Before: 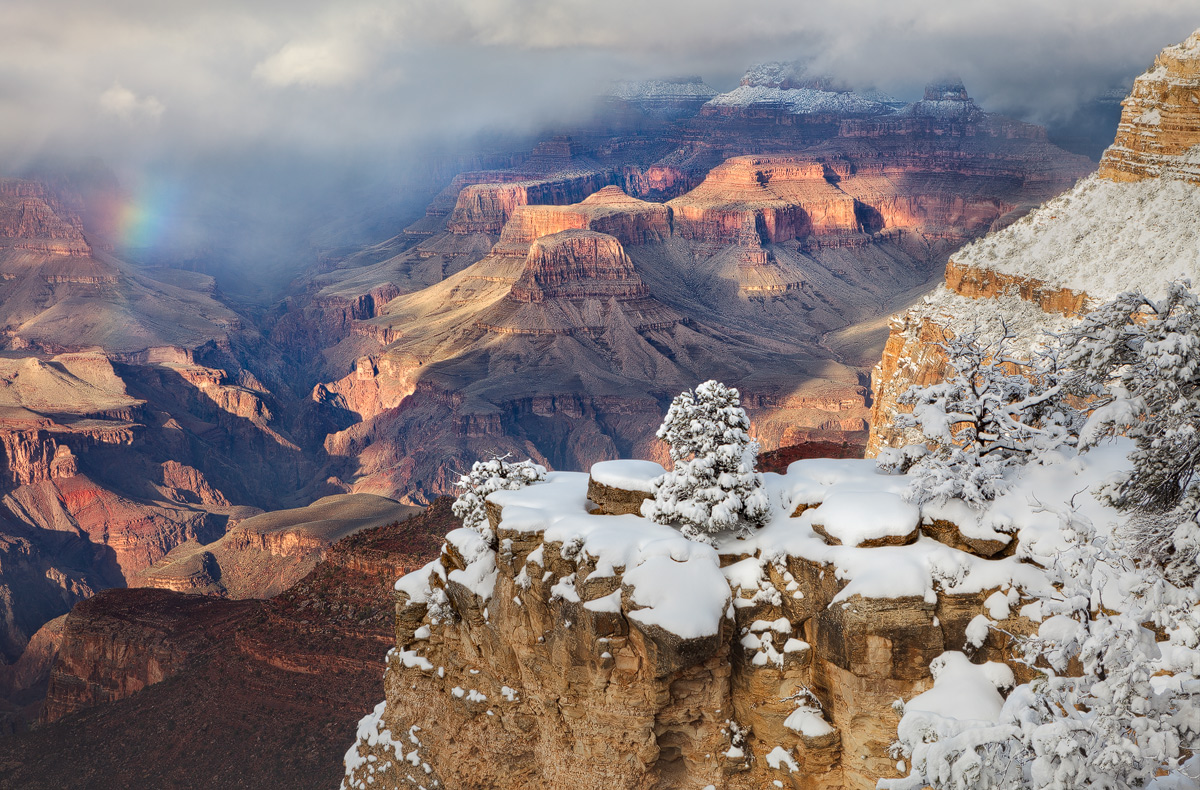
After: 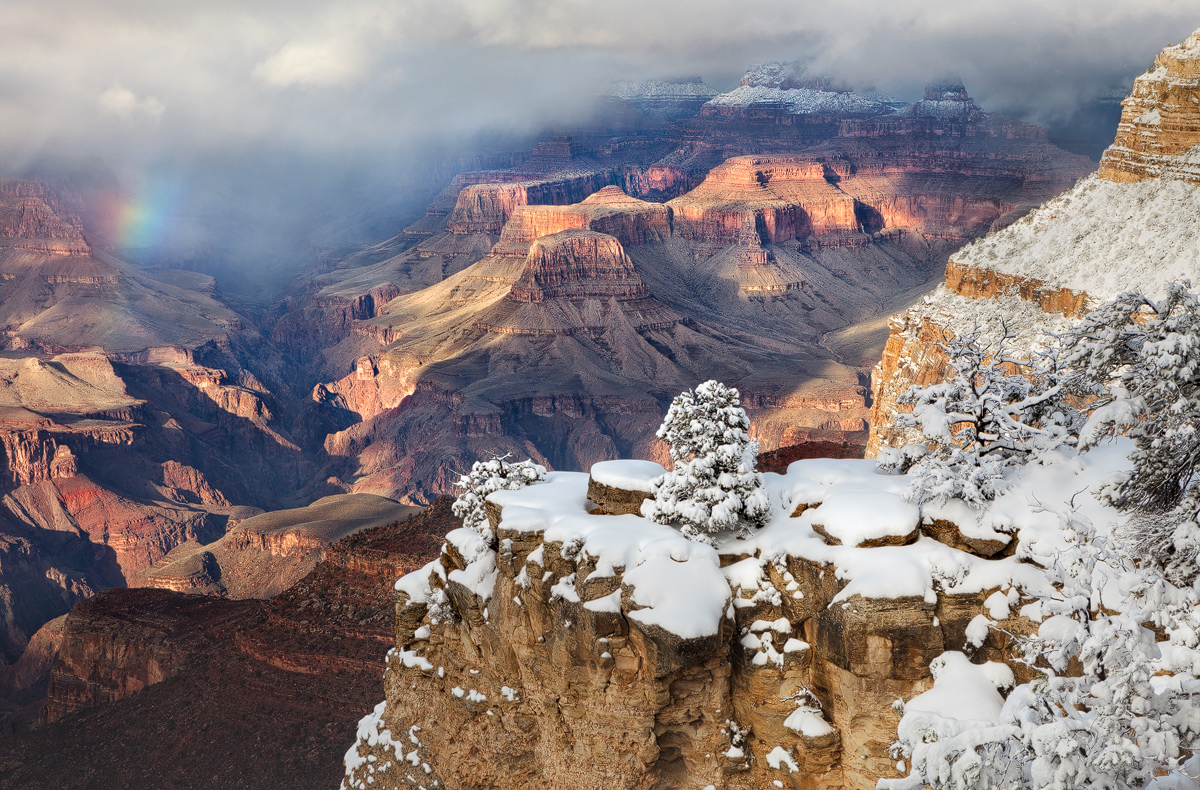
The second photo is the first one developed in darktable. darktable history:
levels: levels [0.026, 0.507, 0.987]
shadows and highlights: shadows 1.49, highlights 39.61, highlights color adjustment 40.46%
